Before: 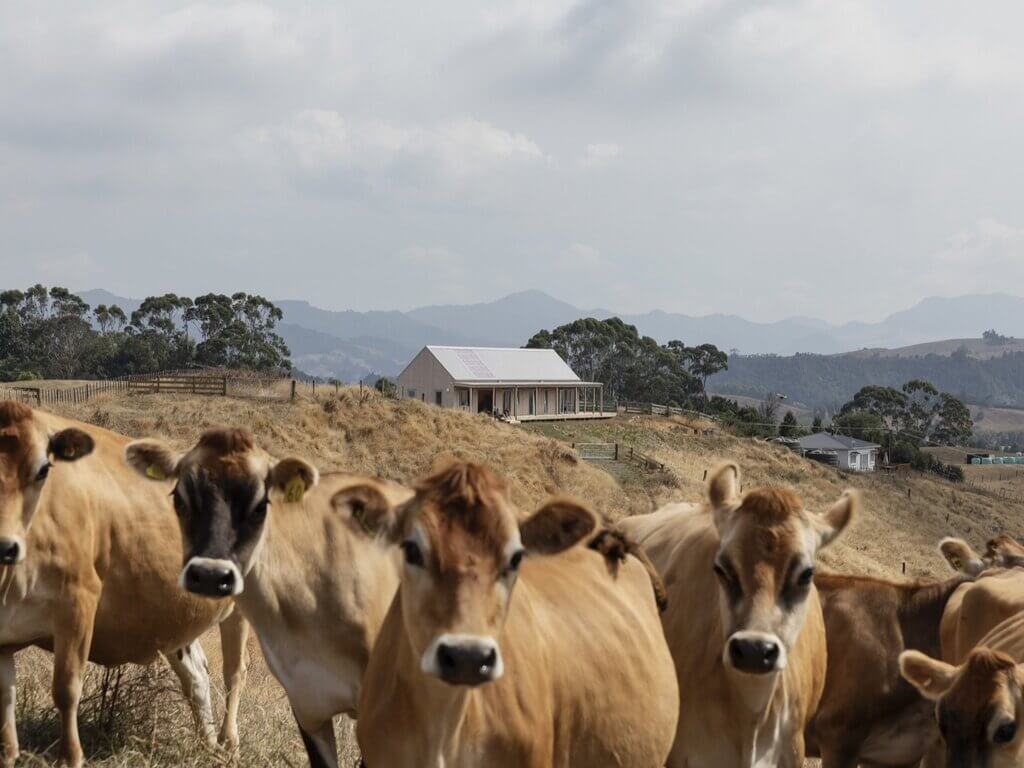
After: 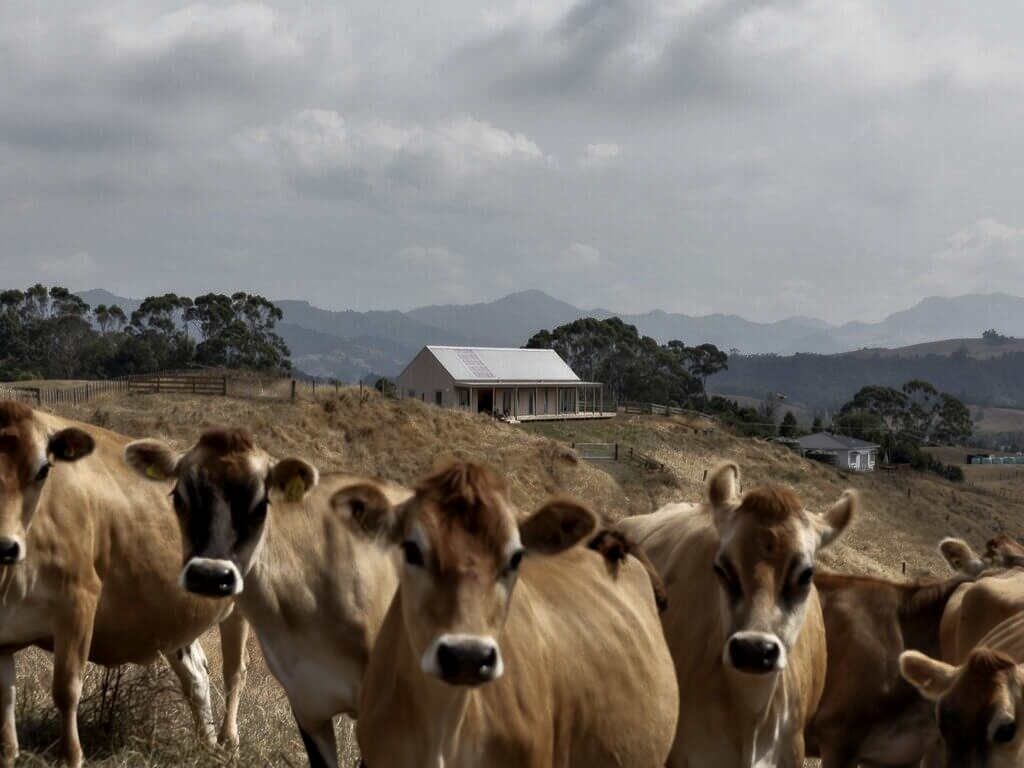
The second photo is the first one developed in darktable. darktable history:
rgb curve: curves: ch0 [(0, 0) (0.415, 0.237) (1, 1)]
contrast equalizer: y [[0.514, 0.573, 0.581, 0.508, 0.5, 0.5], [0.5 ×6], [0.5 ×6], [0 ×6], [0 ×6]], mix 0.79
